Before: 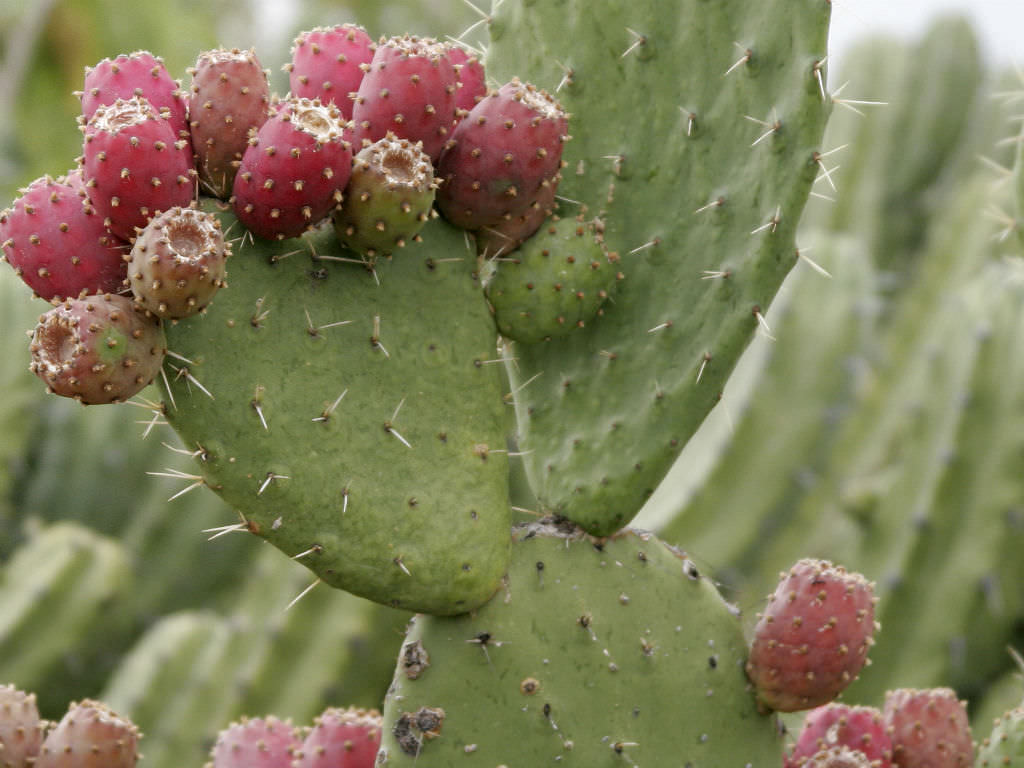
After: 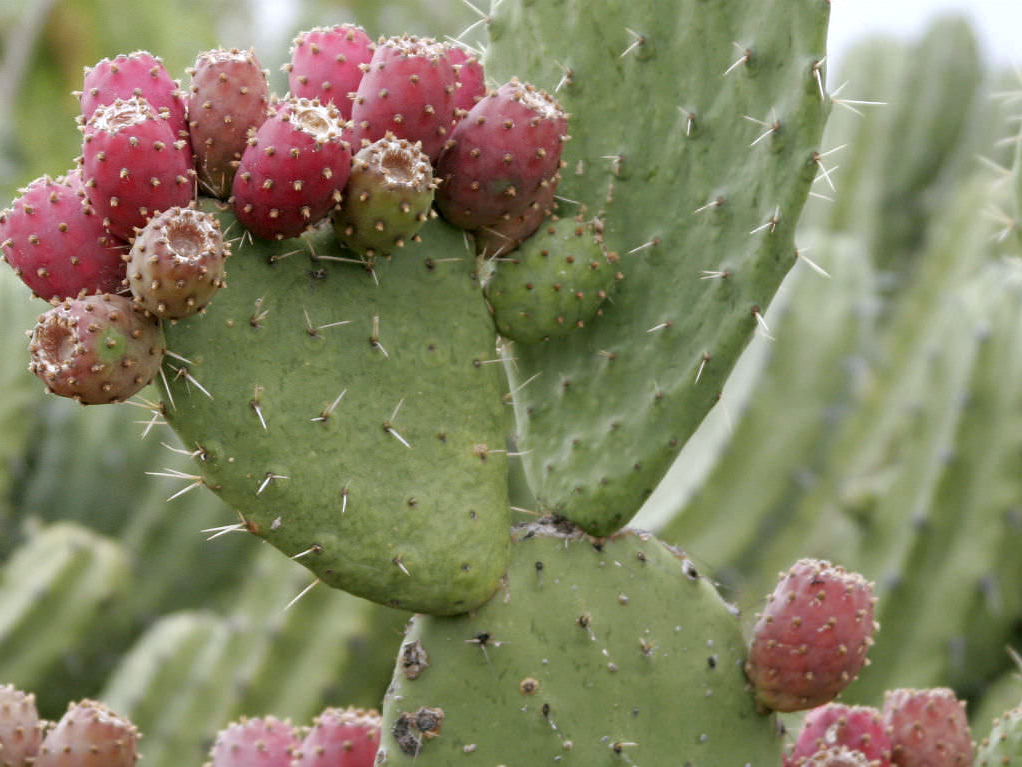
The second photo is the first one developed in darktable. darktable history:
crop and rotate: left 0.153%, bottom 0.001%
color correction: highlights a* -0.143, highlights b* -5.75, shadows a* -0.135, shadows b* -0.108
exposure: black level correction 0.001, exposure 0.143 EV, compensate exposure bias true, compensate highlight preservation false
